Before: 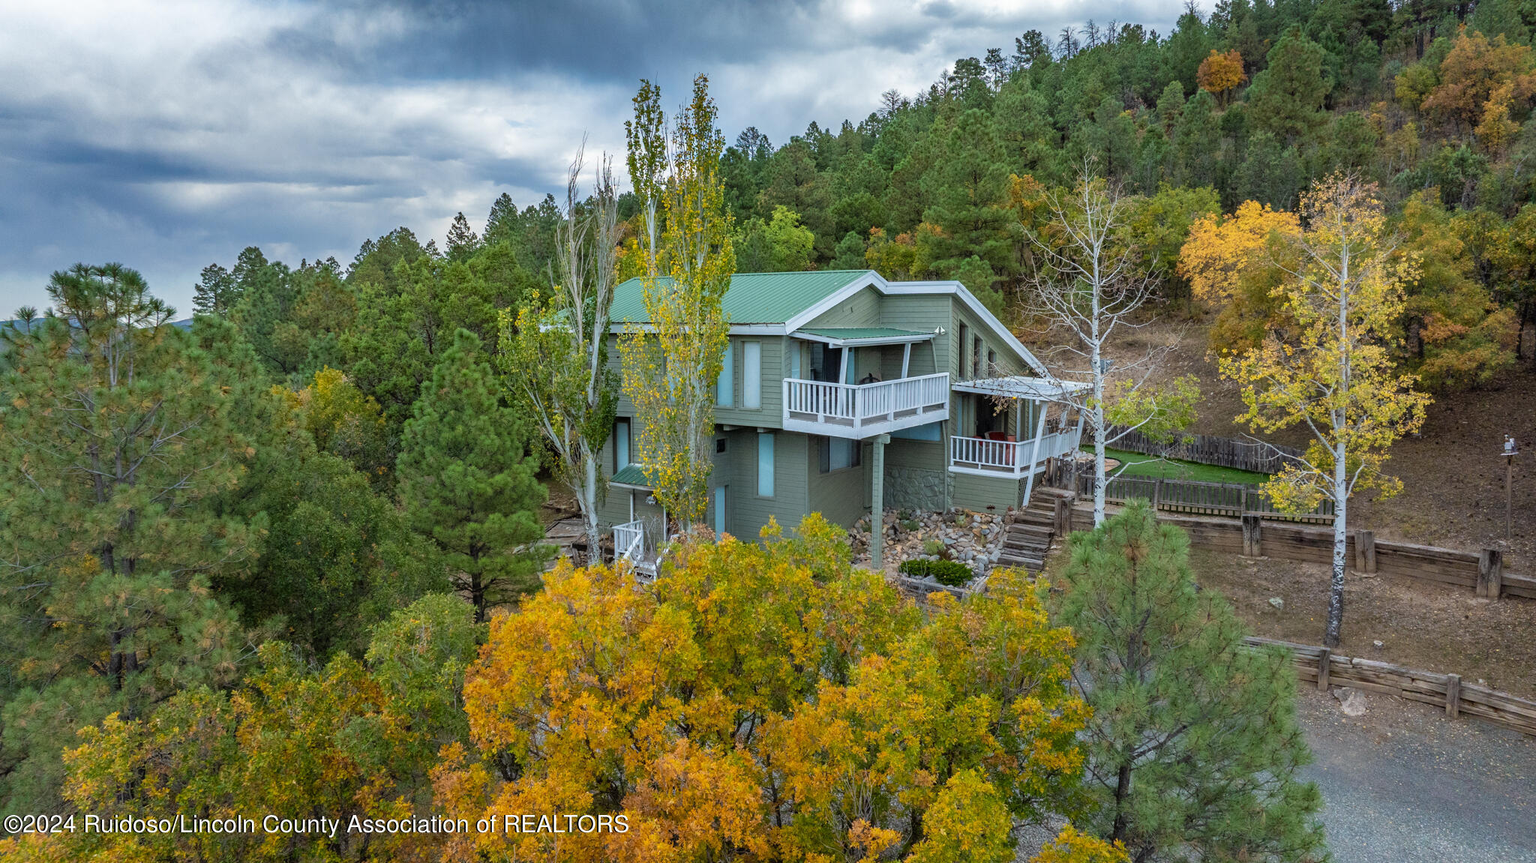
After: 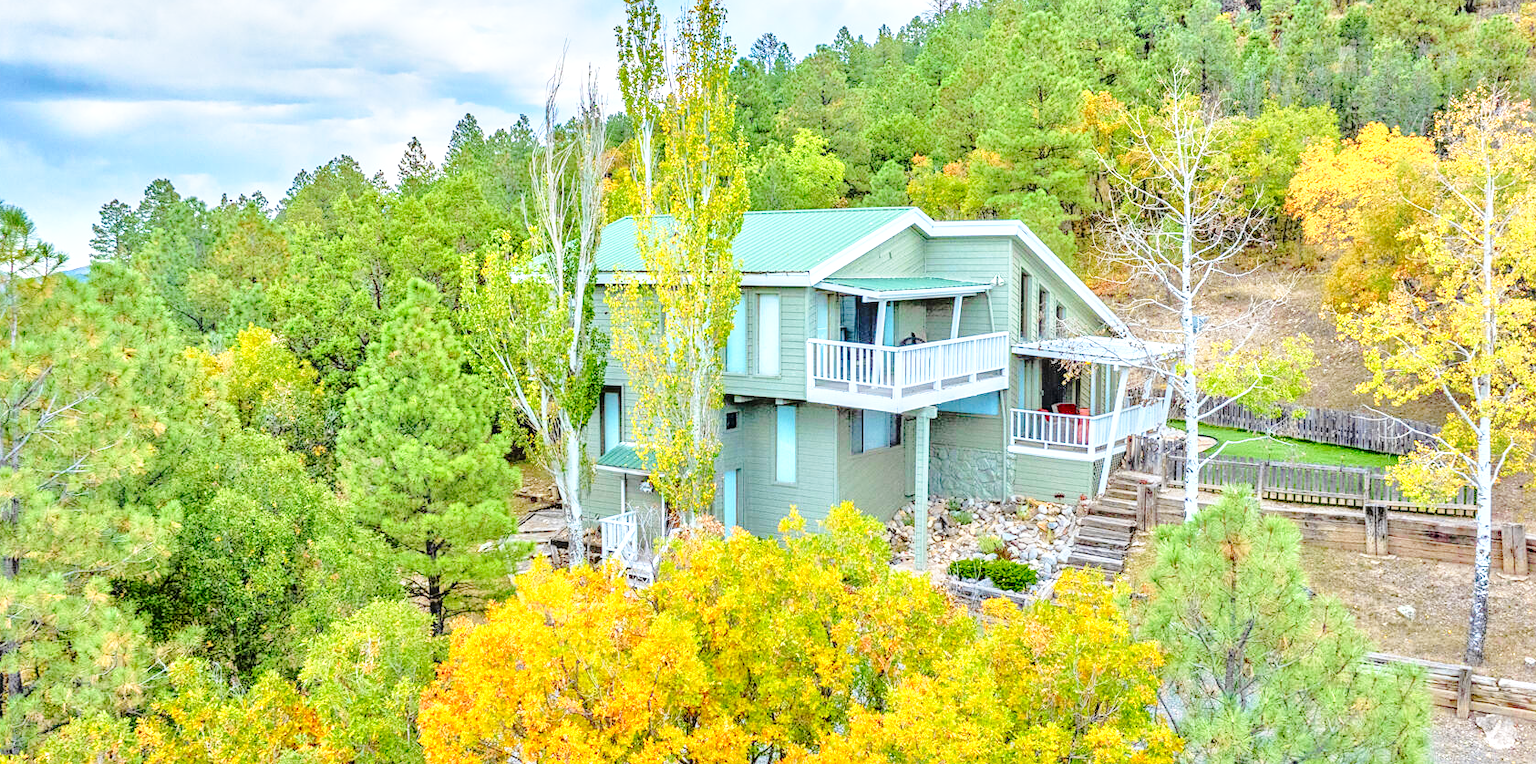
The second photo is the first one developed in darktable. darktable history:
exposure: compensate highlight preservation false
local contrast: on, module defaults
shadows and highlights: radius 334.57, shadows 65.12, highlights 4.58, compress 87.77%, soften with gaussian
crop: left 7.791%, top 11.582%, right 9.927%, bottom 15.454%
base curve: curves: ch0 [(0, 0) (0.028, 0.03) (0.121, 0.232) (0.46, 0.748) (0.859, 0.968) (1, 1)], preserve colors none
tone curve: curves: ch0 [(0, 0) (0.126, 0.086) (0.338, 0.327) (0.494, 0.55) (0.703, 0.762) (1, 1)]; ch1 [(0, 0) (0.346, 0.324) (0.45, 0.431) (0.5, 0.5) (0.522, 0.517) (0.55, 0.578) (1, 1)]; ch2 [(0, 0) (0.44, 0.424) (0.501, 0.499) (0.554, 0.563) (0.622, 0.667) (0.707, 0.746) (1, 1)], color space Lab, independent channels, preserve colors none
sharpen: amount 0.215
tone equalizer: -8 EV 1.97 EV, -7 EV 1.96 EV, -6 EV 1.97 EV, -5 EV 1.96 EV, -4 EV 1.96 EV, -3 EV 1.47 EV, -2 EV 0.981 EV, -1 EV 0.5 EV
